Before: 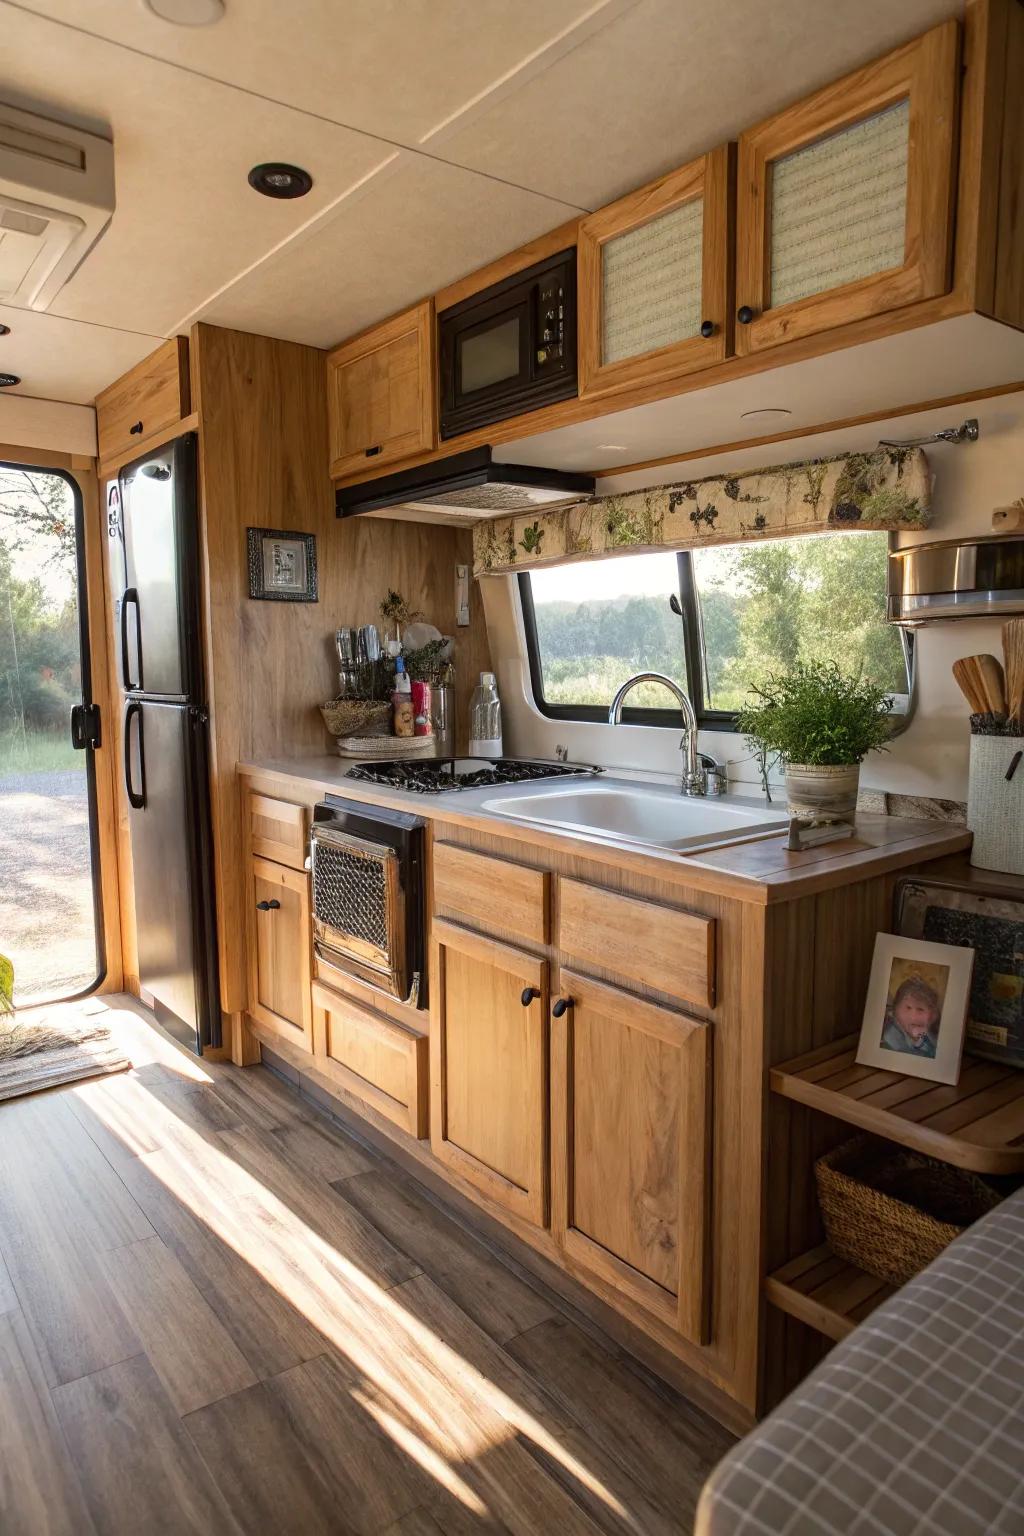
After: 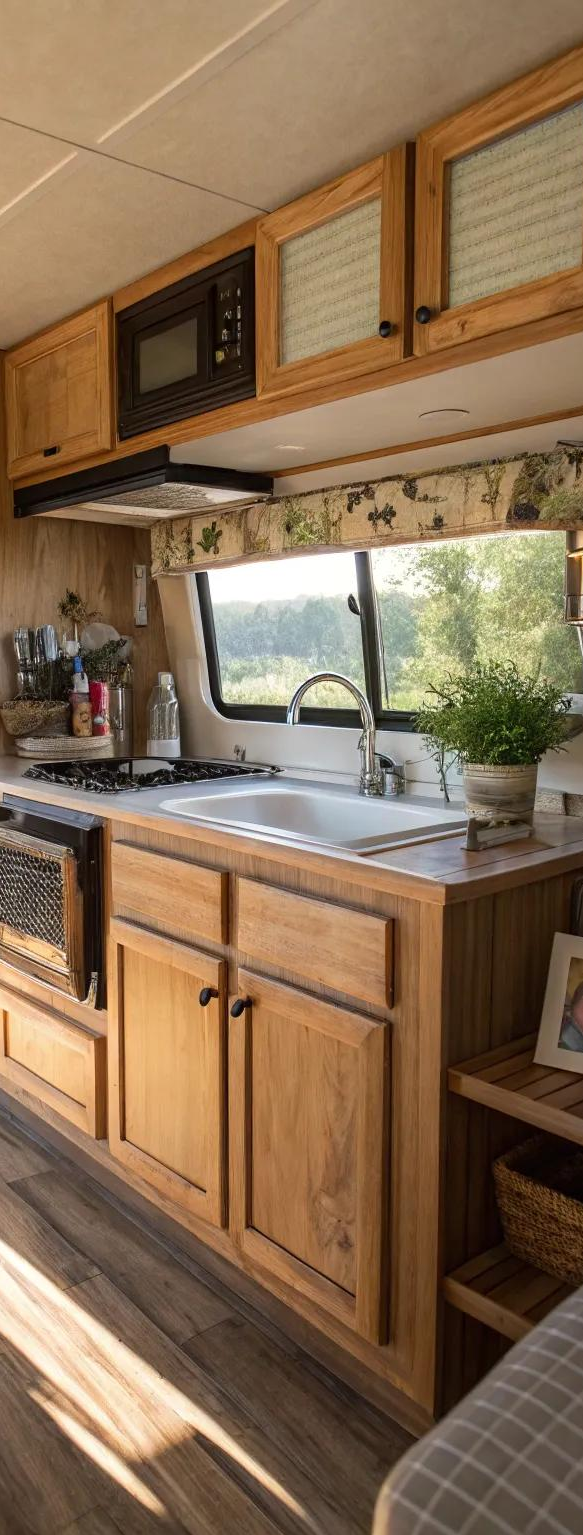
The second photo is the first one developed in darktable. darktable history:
crop: left 31.456%, top 0.009%, right 11.532%
